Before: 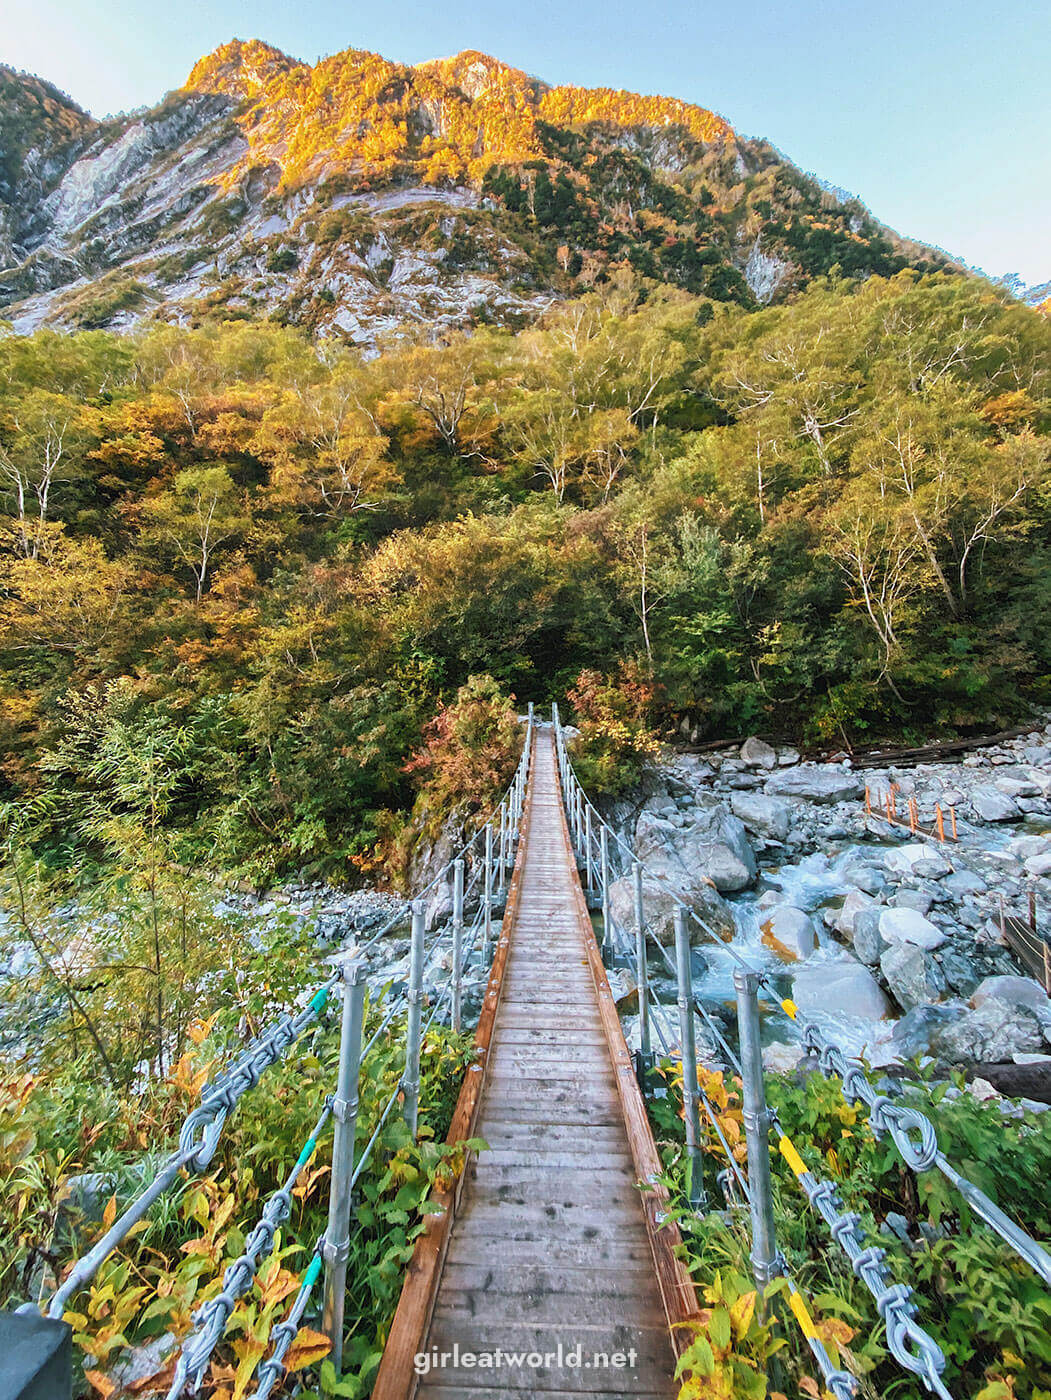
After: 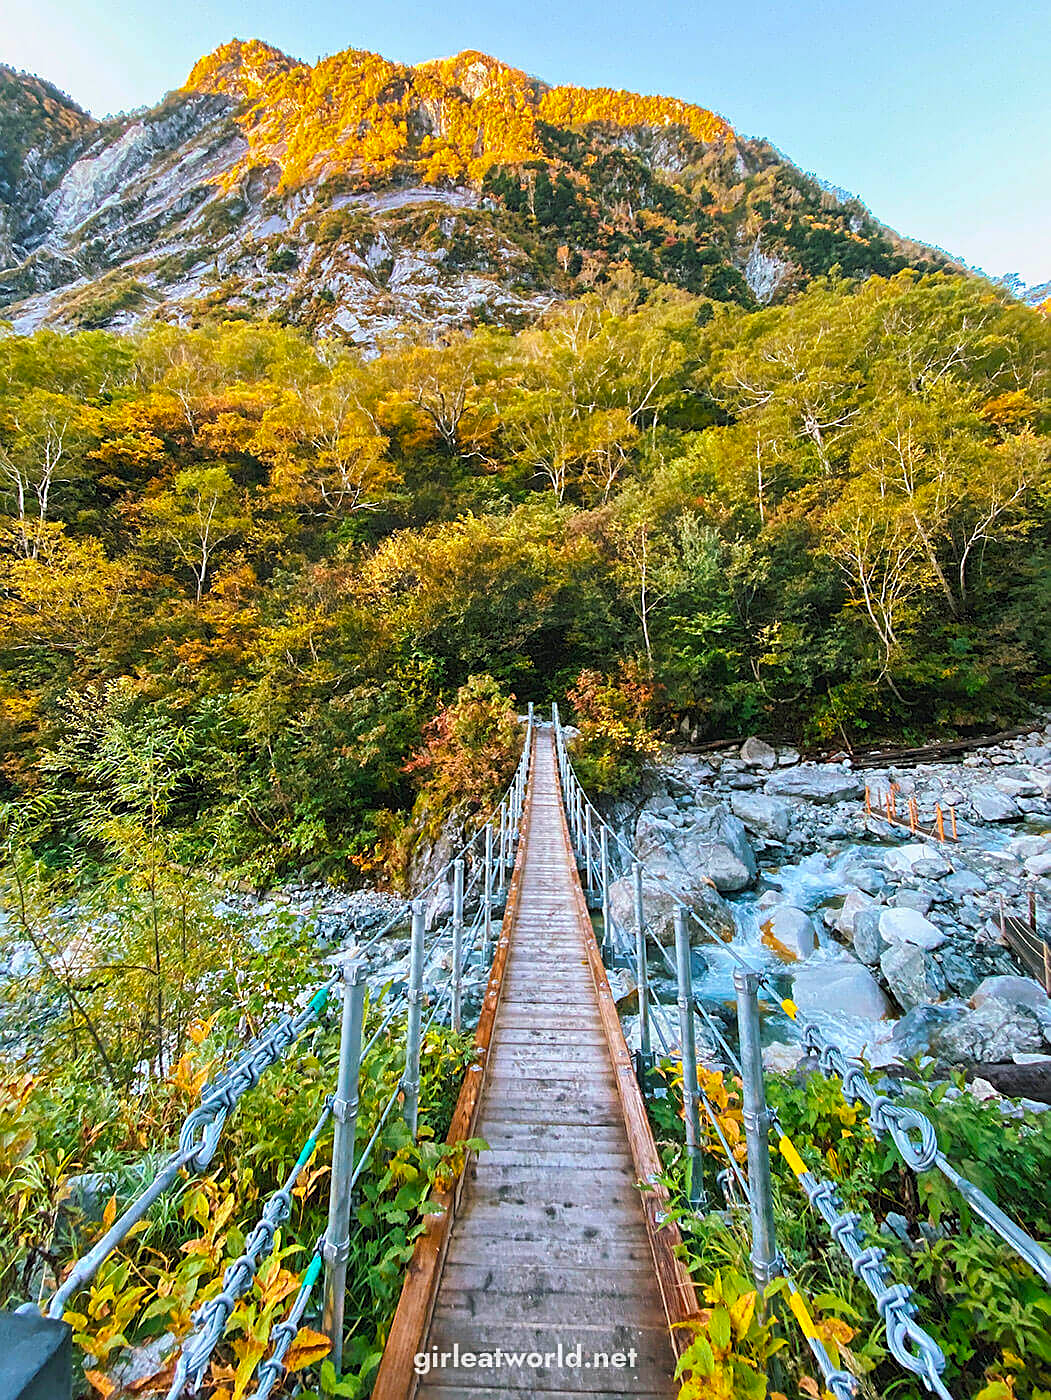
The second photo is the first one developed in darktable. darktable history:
sharpen: on, module defaults
levels: levels [0, 0.492, 0.984]
color balance rgb: perceptual saturation grading › global saturation 20%, global vibrance 20%
